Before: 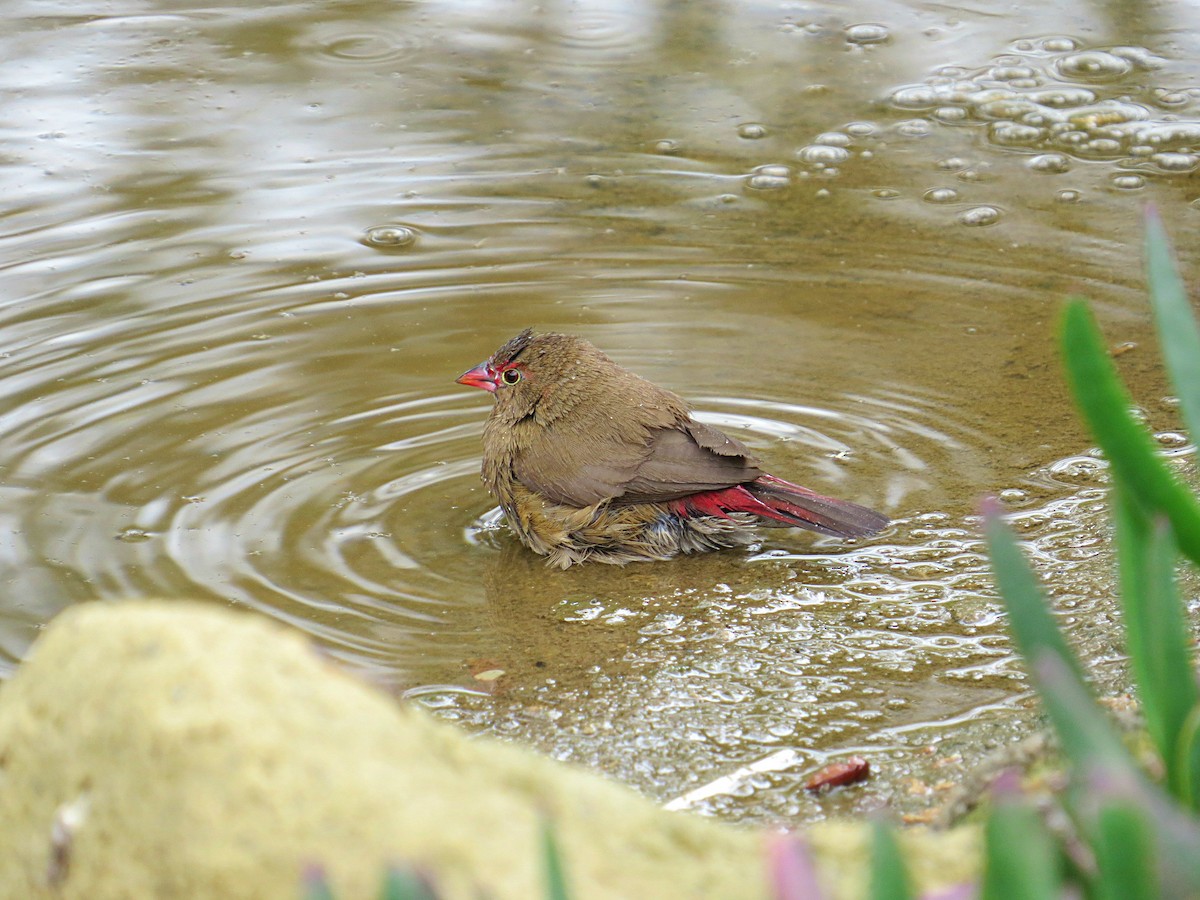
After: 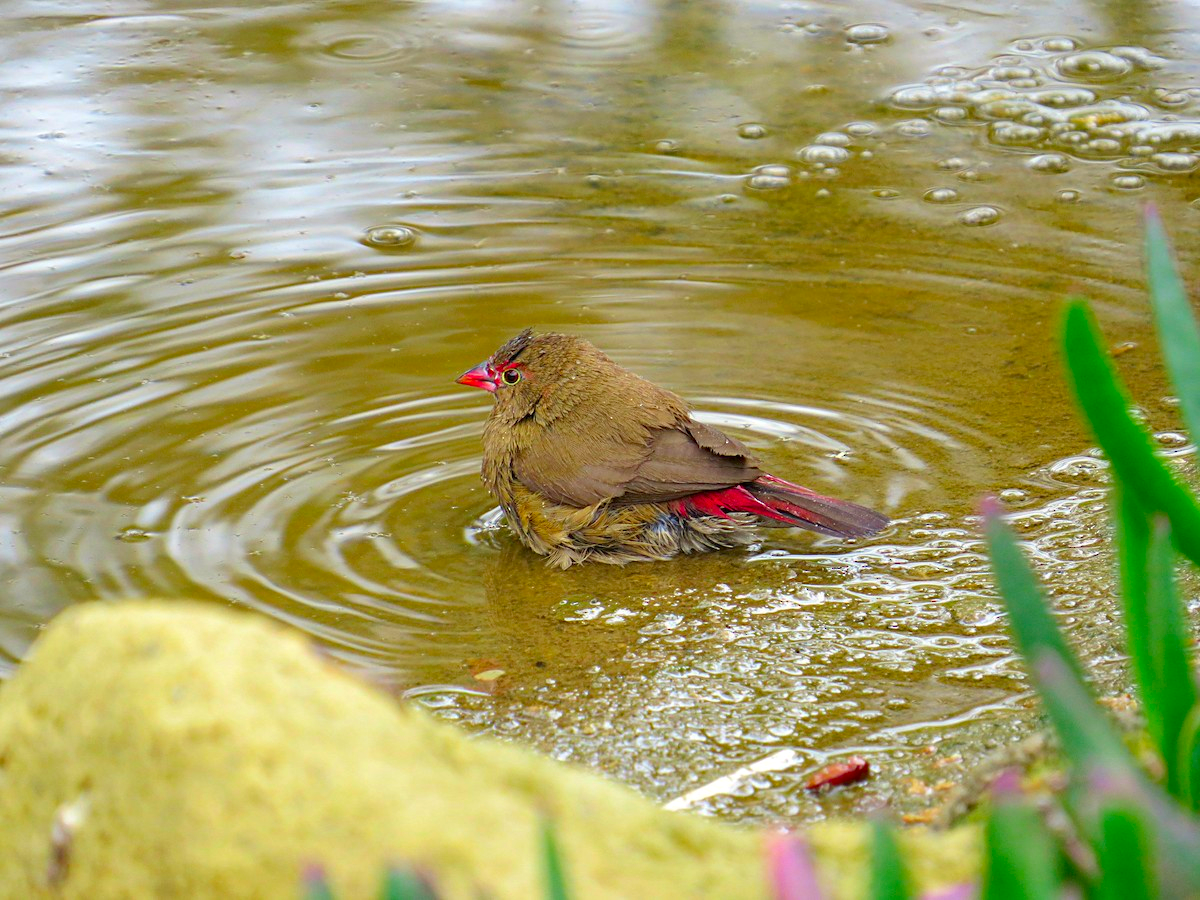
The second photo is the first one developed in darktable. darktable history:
haze removal: compatibility mode true, adaptive false
color correction: highlights b* 2.99
contrast brightness saturation: saturation 0.519
